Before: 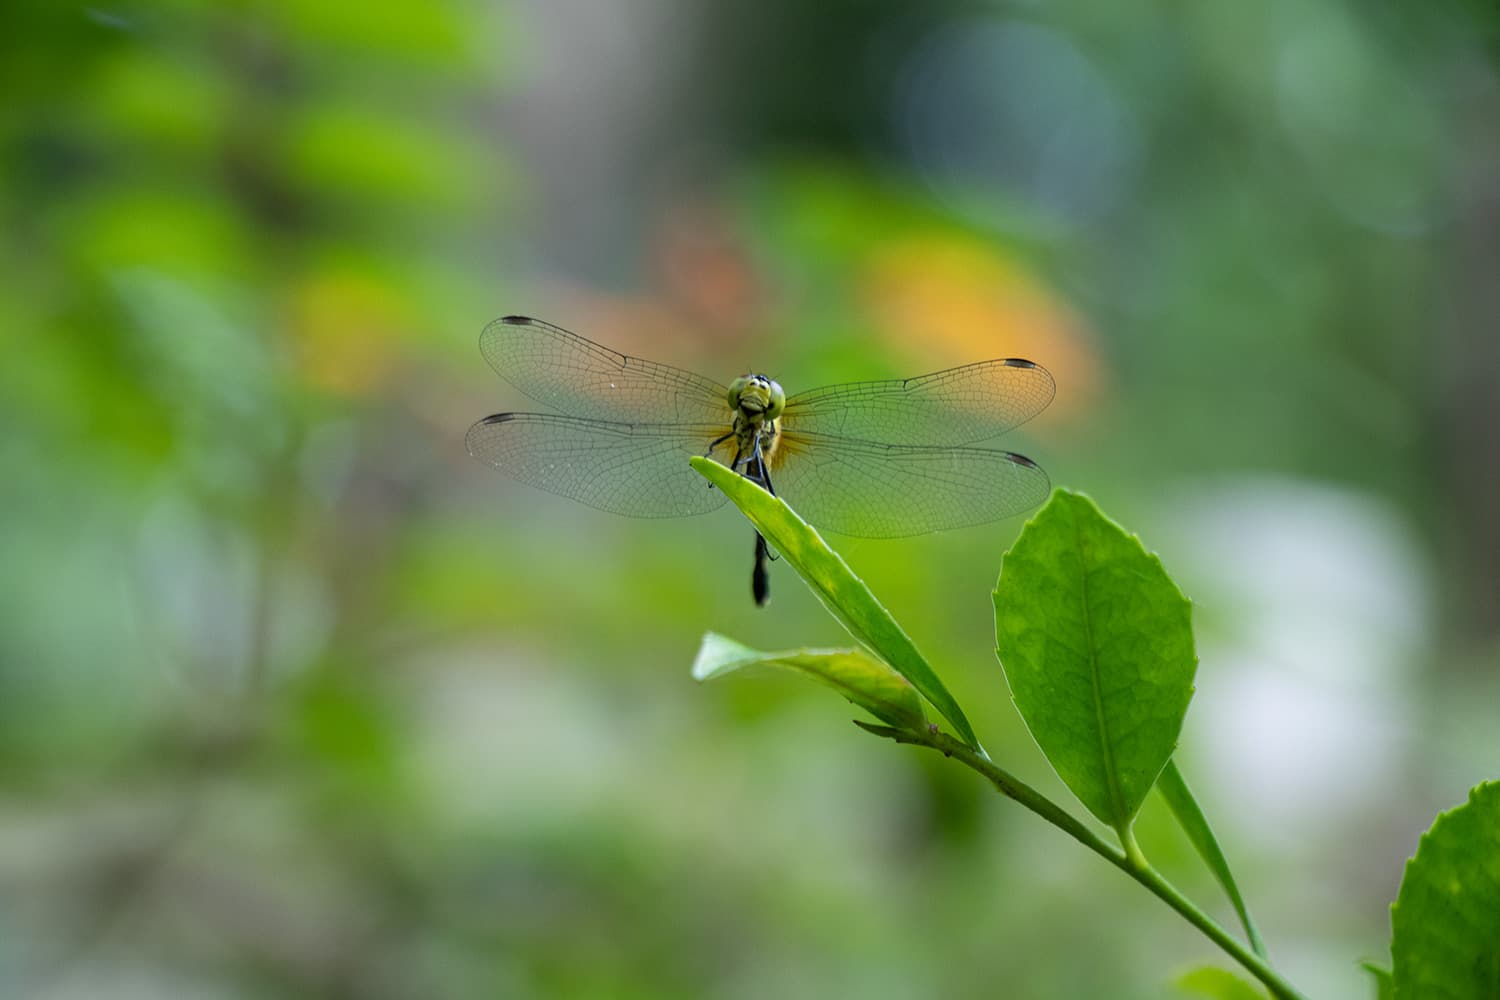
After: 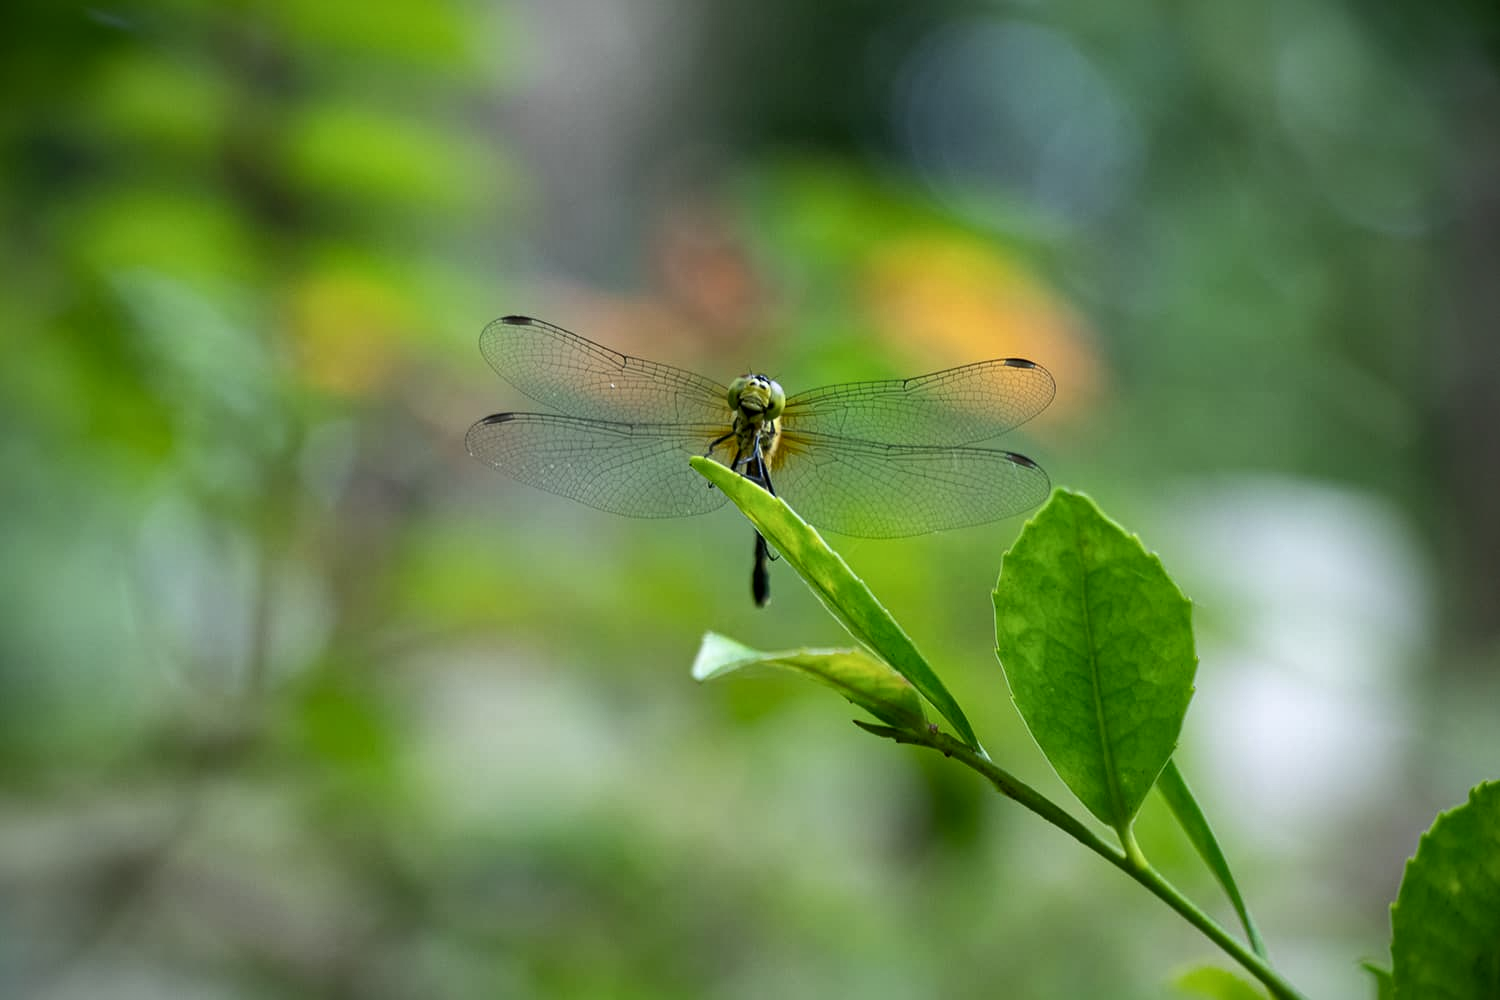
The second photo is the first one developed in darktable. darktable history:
local contrast: mode bilateral grid, contrast 20, coarseness 50, detail 144%, midtone range 0.2
vignetting: brightness -0.629, saturation -0.007, center (-0.028, 0.239)
